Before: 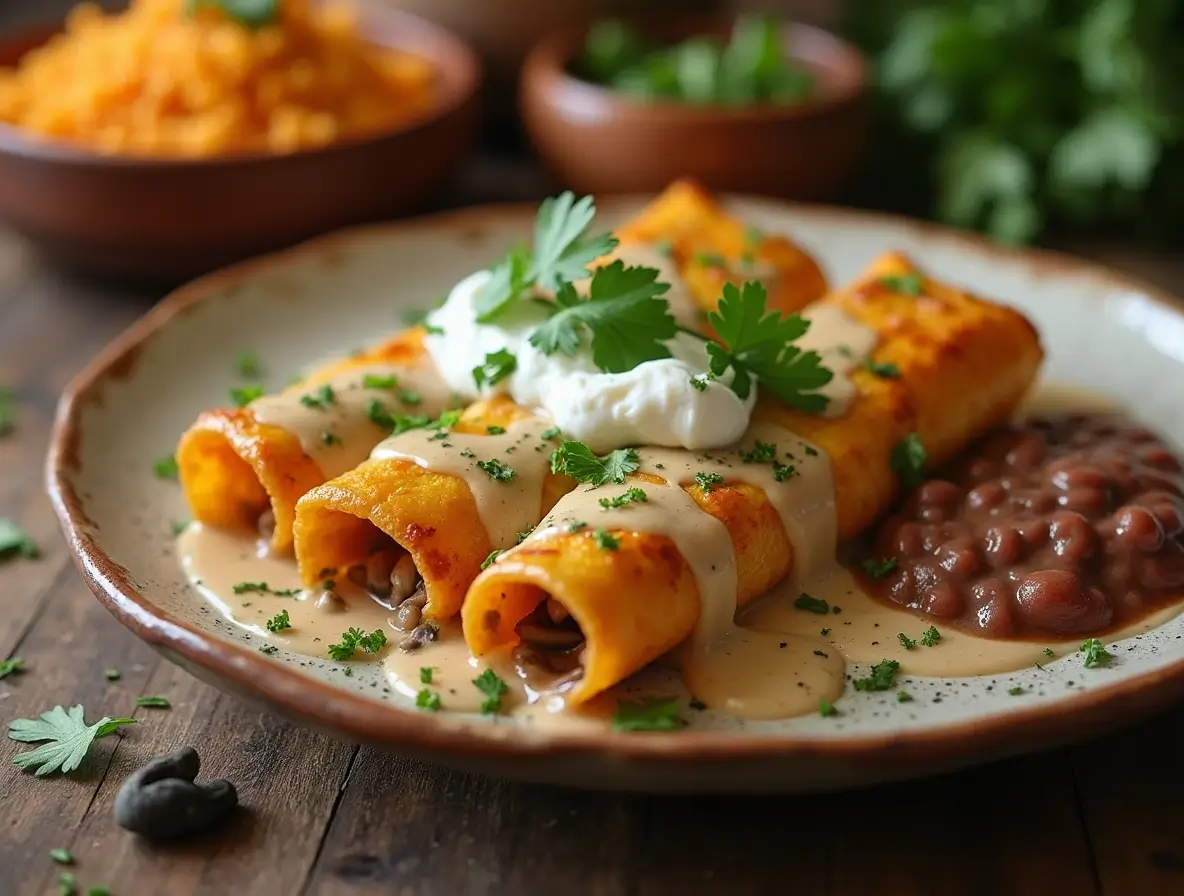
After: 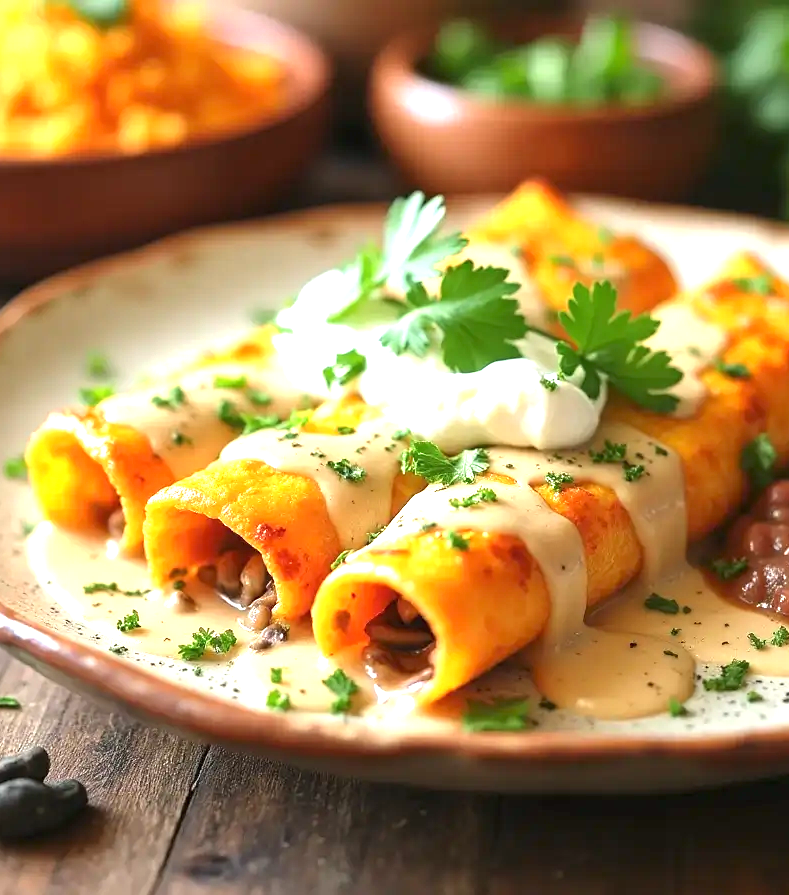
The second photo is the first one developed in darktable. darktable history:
exposure: black level correction 0, exposure 1.45 EV, compensate exposure bias true, compensate highlight preservation false
crop and rotate: left 12.673%, right 20.66%
white balance: emerald 1
